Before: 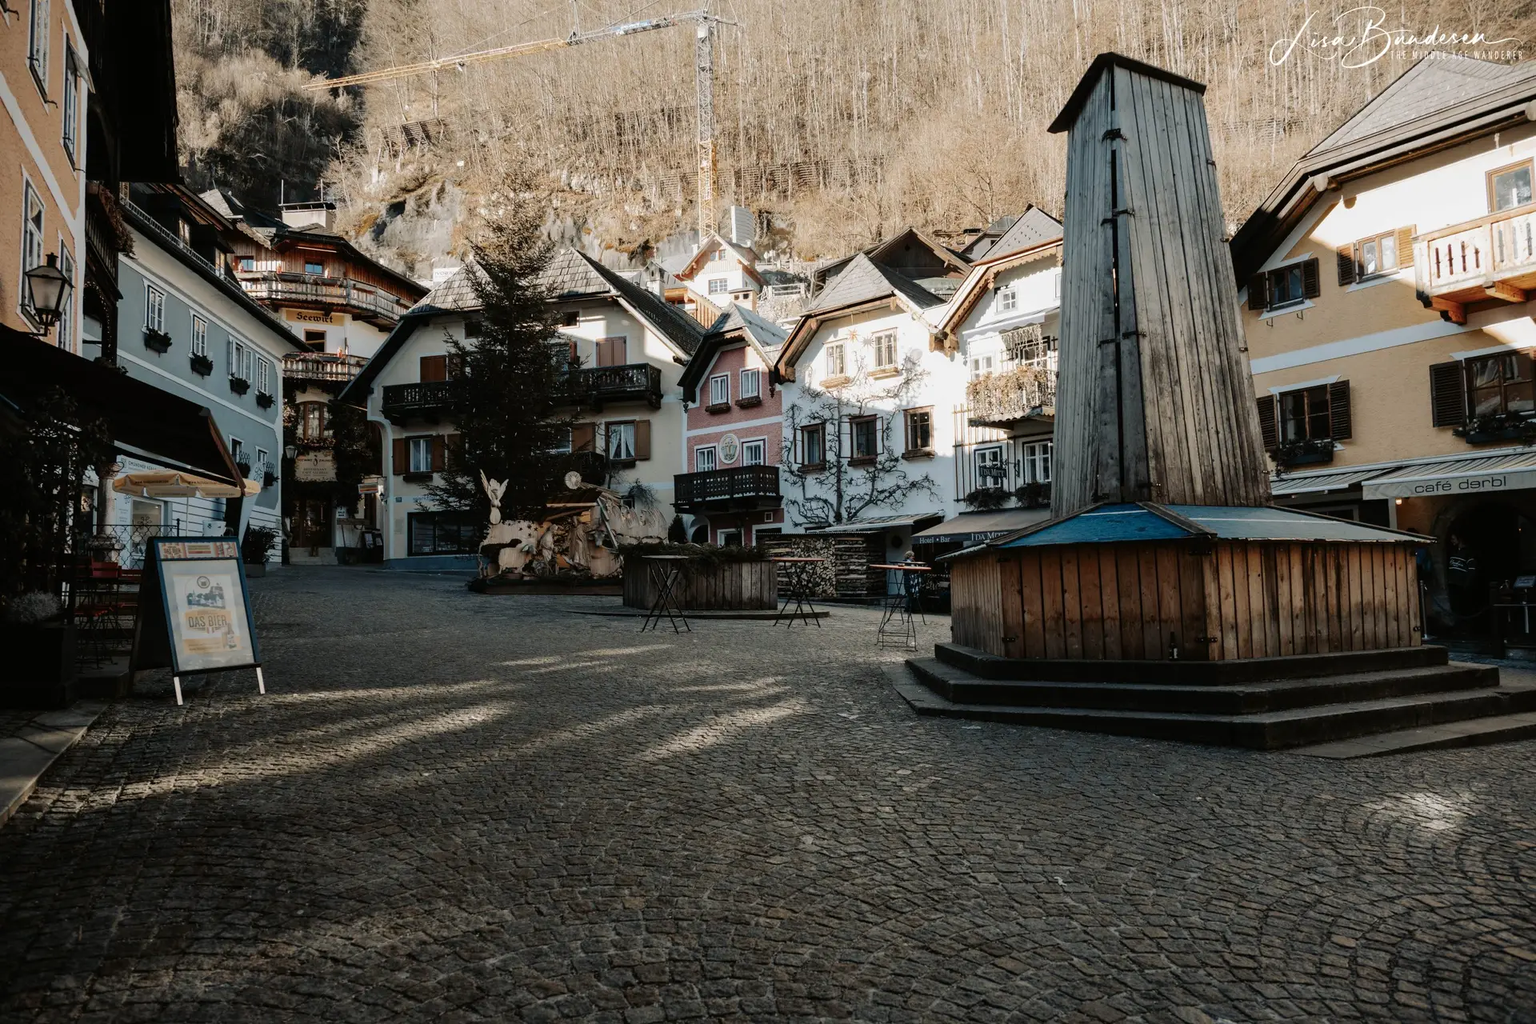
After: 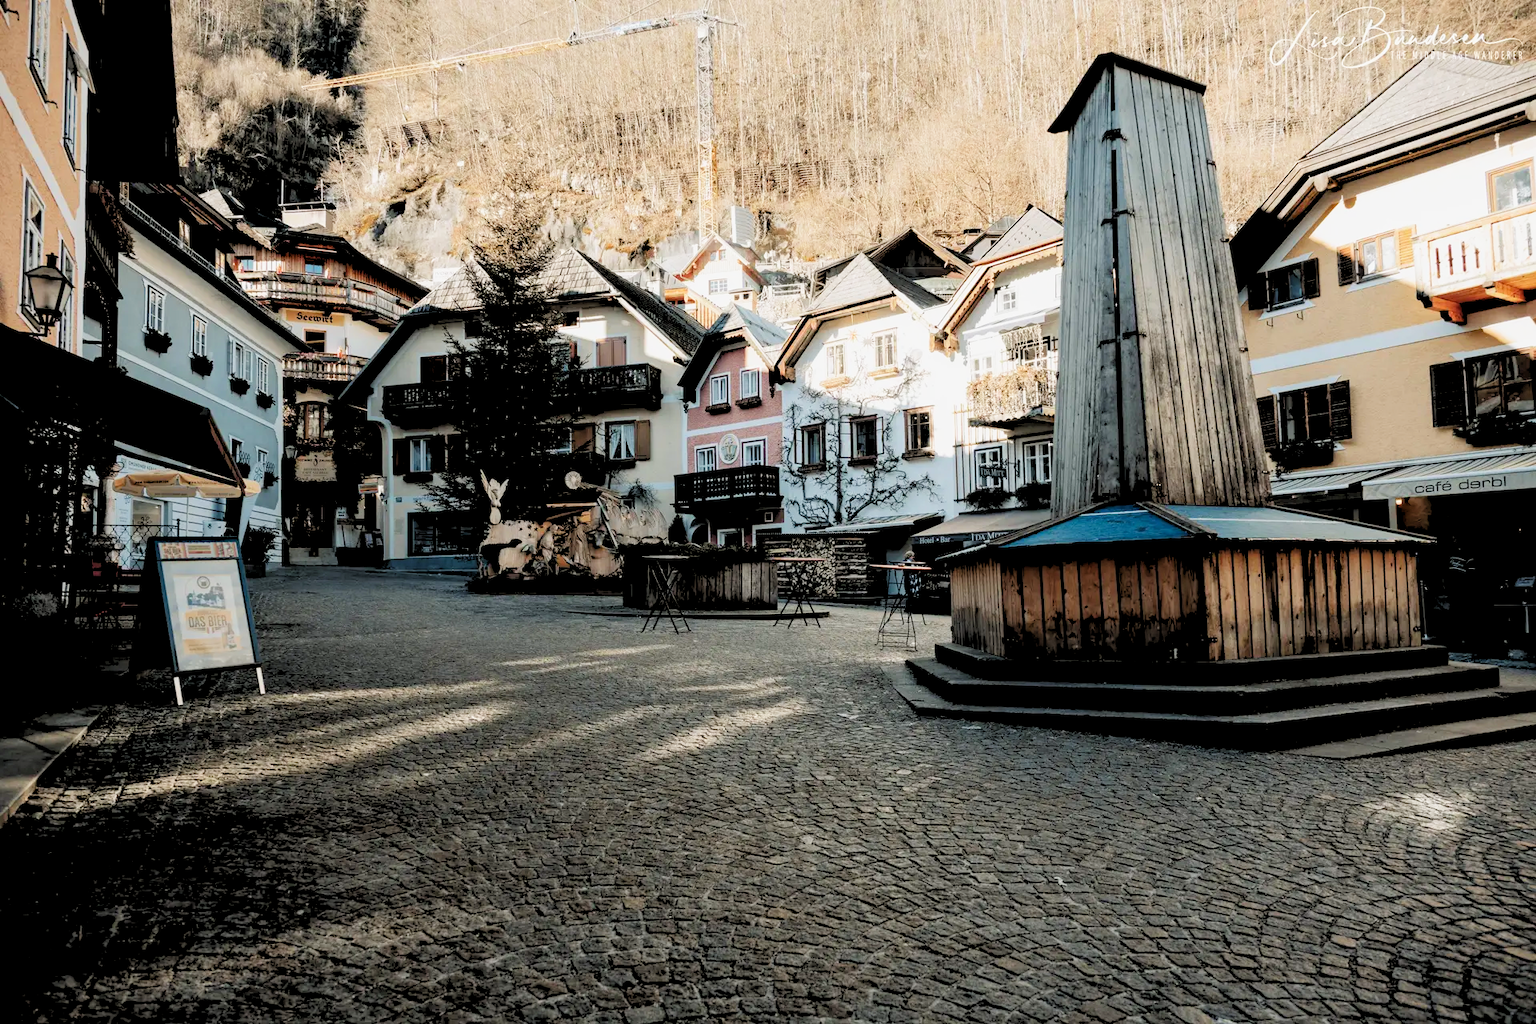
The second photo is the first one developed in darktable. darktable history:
levels: levels [0.018, 0.493, 1]
base curve: curves: ch0 [(0, 0) (0.579, 0.807) (1, 1)], preserve colors none
rgb levels: preserve colors sum RGB, levels [[0.038, 0.433, 0.934], [0, 0.5, 1], [0, 0.5, 1]]
